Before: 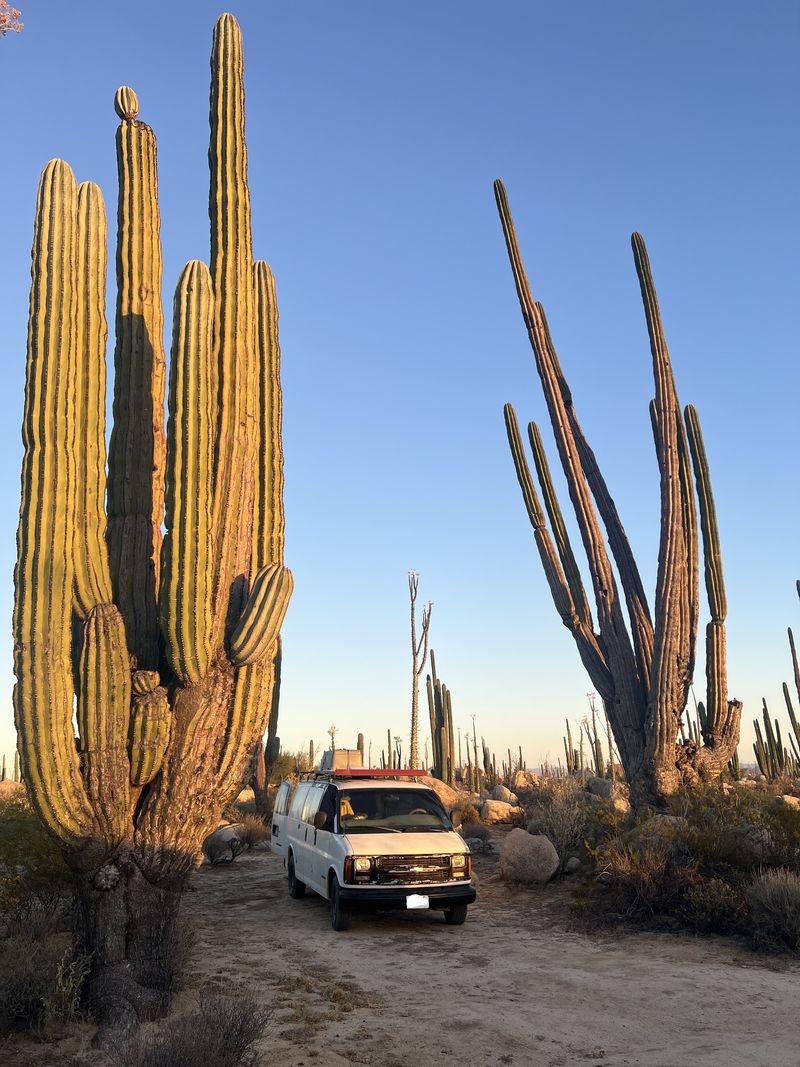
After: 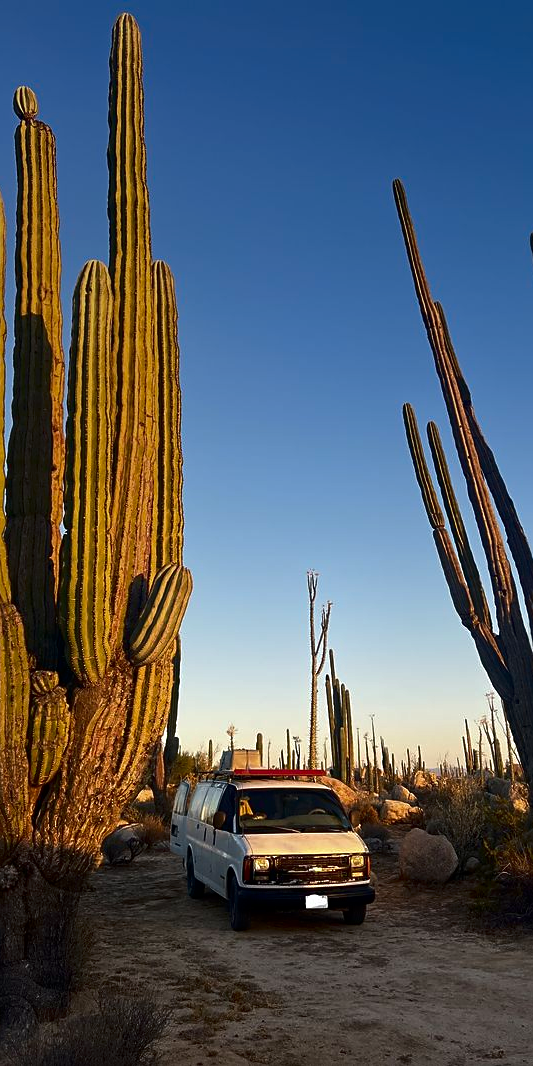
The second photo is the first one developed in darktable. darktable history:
sharpen: radius 1.864, amount 0.398, threshold 1.271
crop and rotate: left 12.648%, right 20.685%
contrast brightness saturation: brightness -0.25, saturation 0.2
graduated density: on, module defaults
